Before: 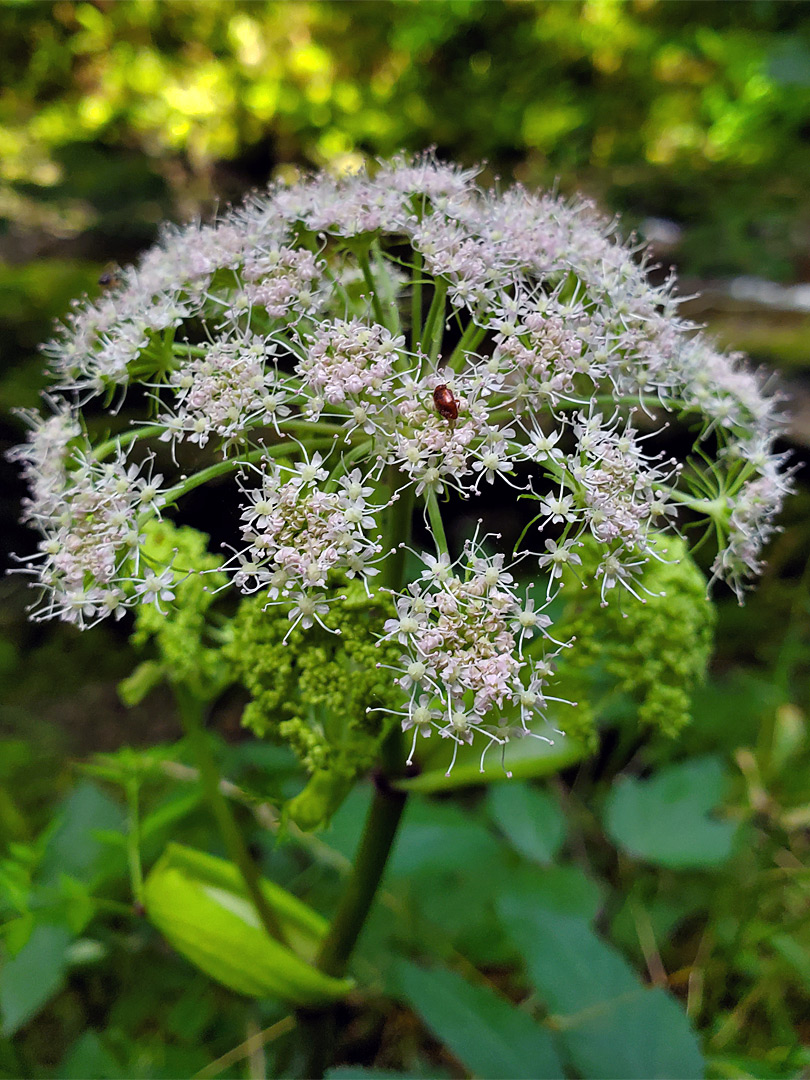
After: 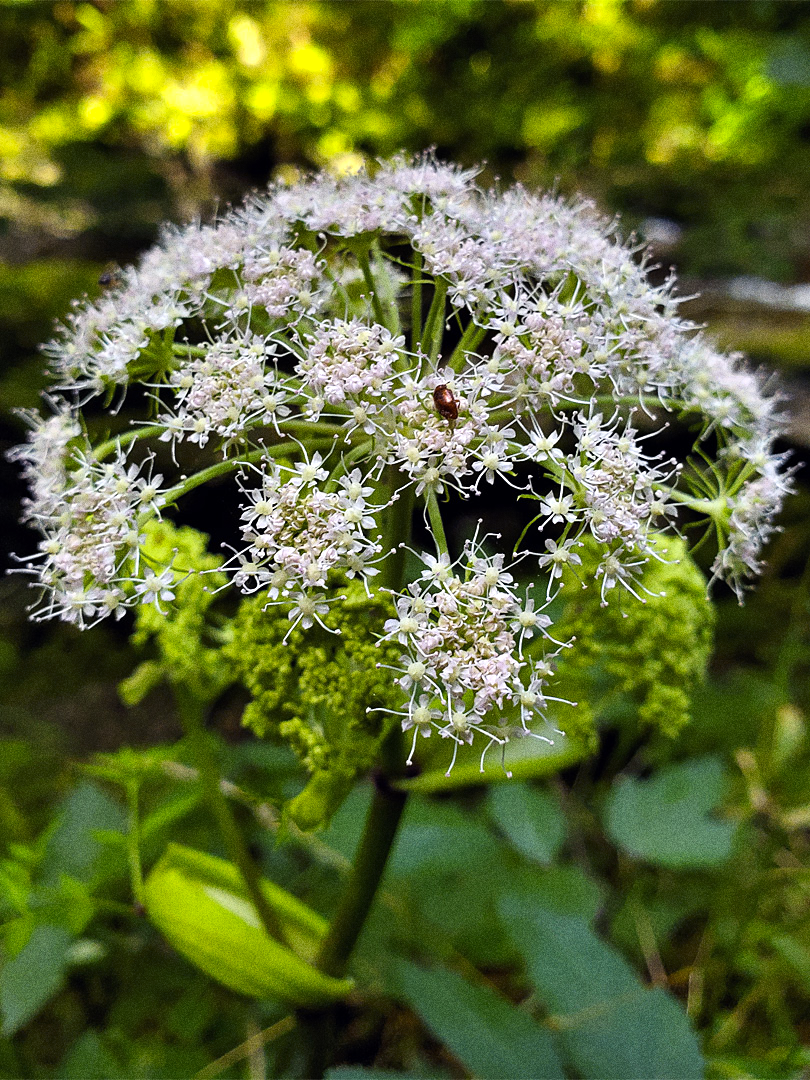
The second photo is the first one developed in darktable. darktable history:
color contrast: green-magenta contrast 0.8, blue-yellow contrast 1.1, unbound 0
grain: coarseness 0.09 ISO, strength 40%
tone equalizer: -8 EV -0.417 EV, -7 EV -0.389 EV, -6 EV -0.333 EV, -5 EV -0.222 EV, -3 EV 0.222 EV, -2 EV 0.333 EV, -1 EV 0.389 EV, +0 EV 0.417 EV, edges refinement/feathering 500, mask exposure compensation -1.57 EV, preserve details no
